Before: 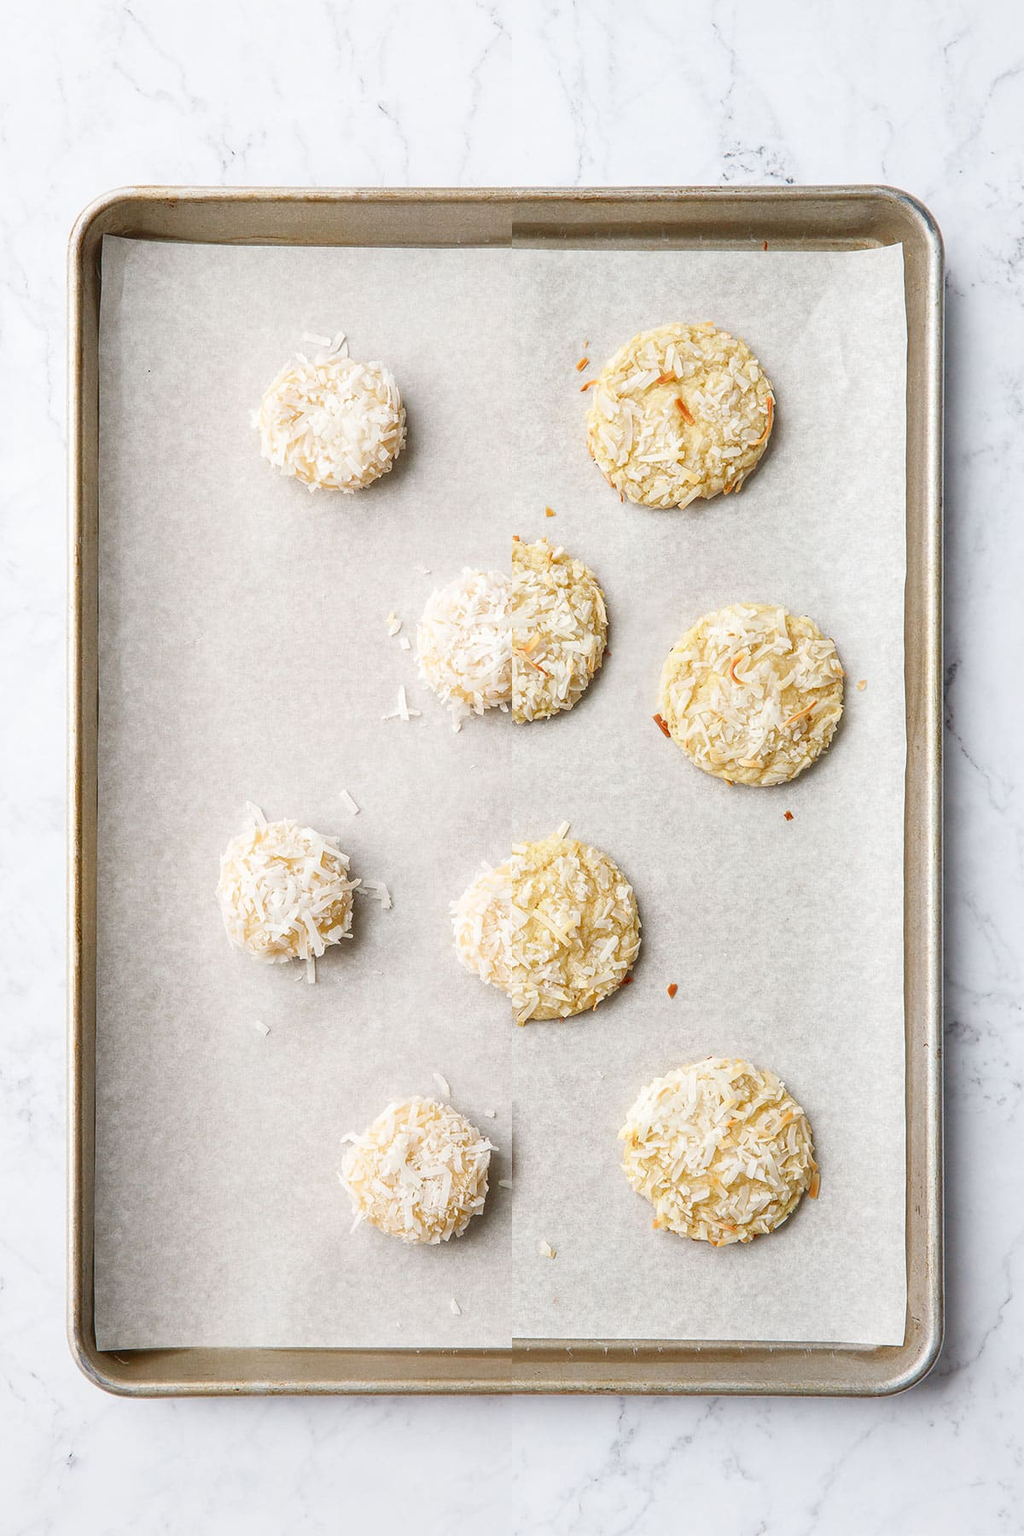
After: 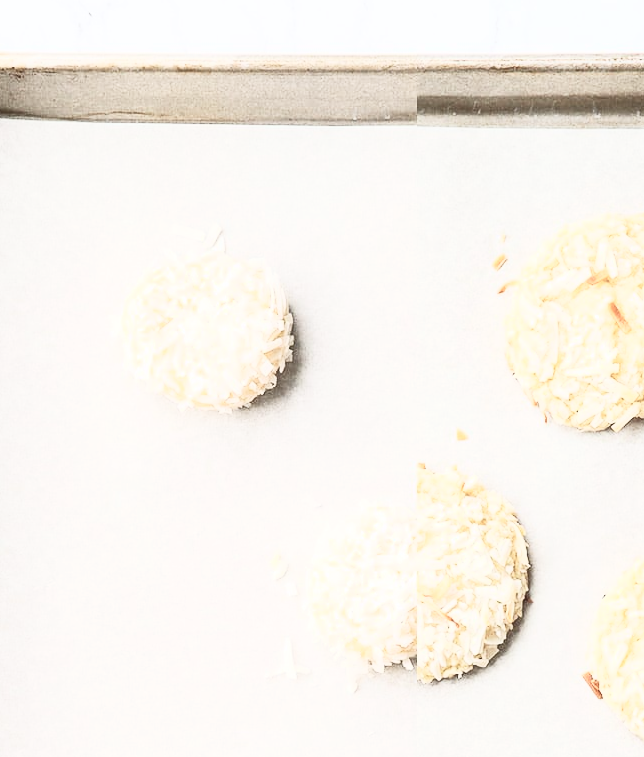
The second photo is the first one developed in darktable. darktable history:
crop: left 15.299%, top 9.176%, right 31.01%, bottom 48.753%
base curve: curves: ch0 [(0, 0) (0.235, 0.266) (0.503, 0.496) (0.786, 0.72) (1, 1)], preserve colors none
contrast brightness saturation: contrast 0.558, brightness 0.573, saturation -0.347
